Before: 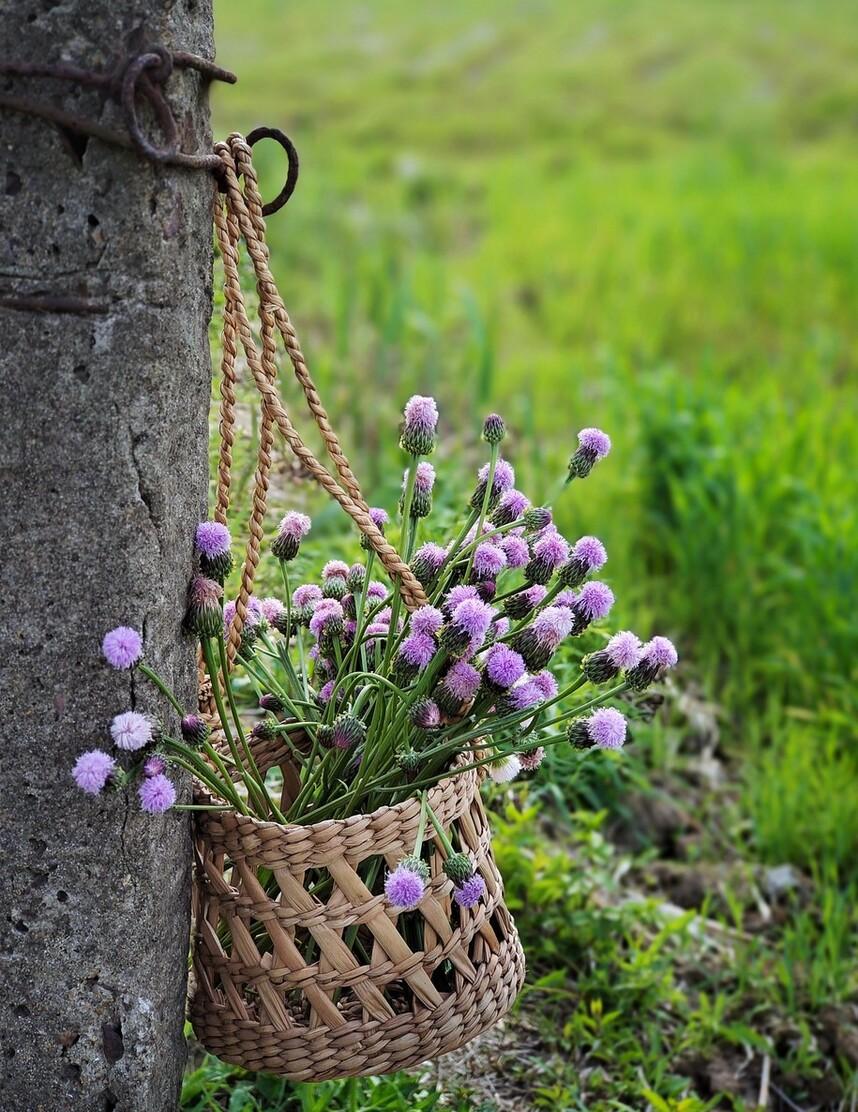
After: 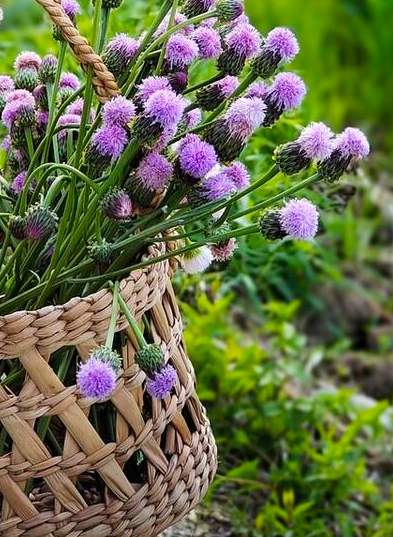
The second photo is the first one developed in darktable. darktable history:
color balance rgb: perceptual saturation grading › global saturation 20%, global vibrance 20%
crop: left 35.976%, top 45.819%, right 18.162%, bottom 5.807%
